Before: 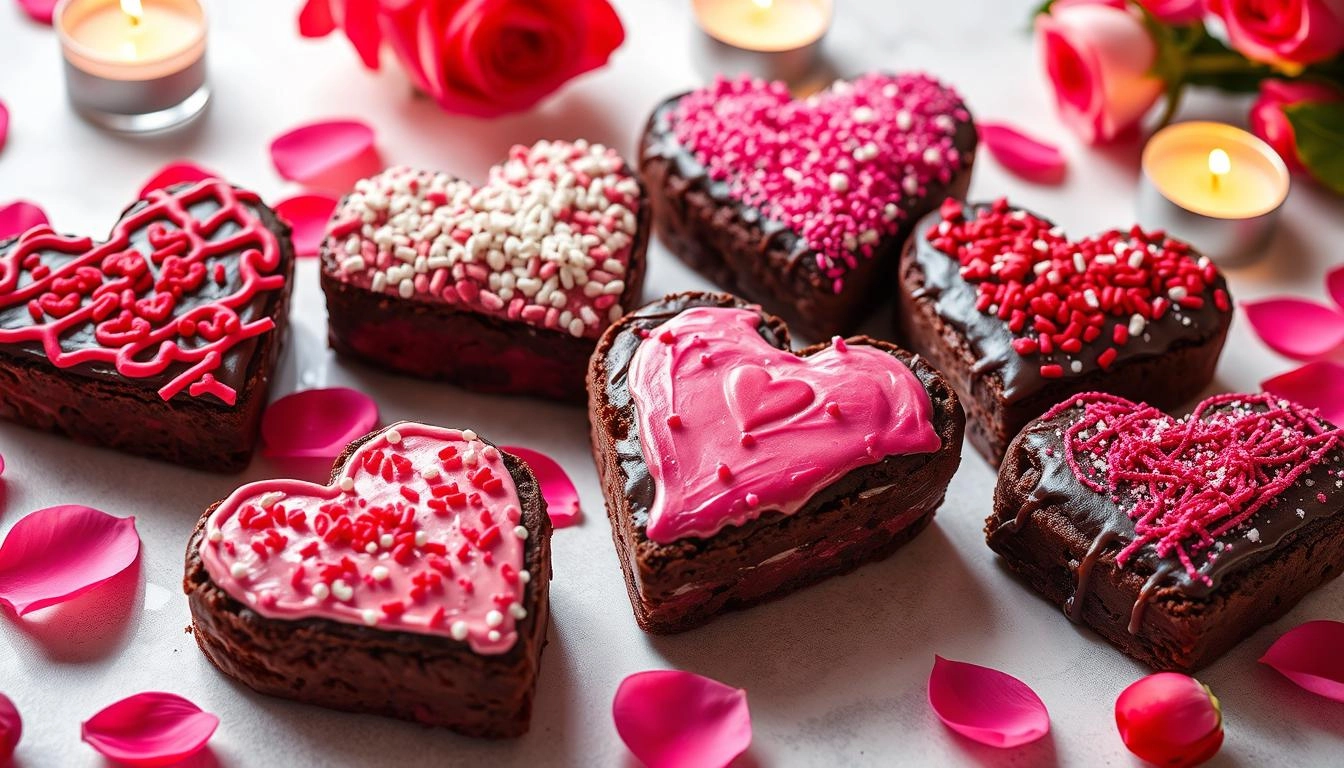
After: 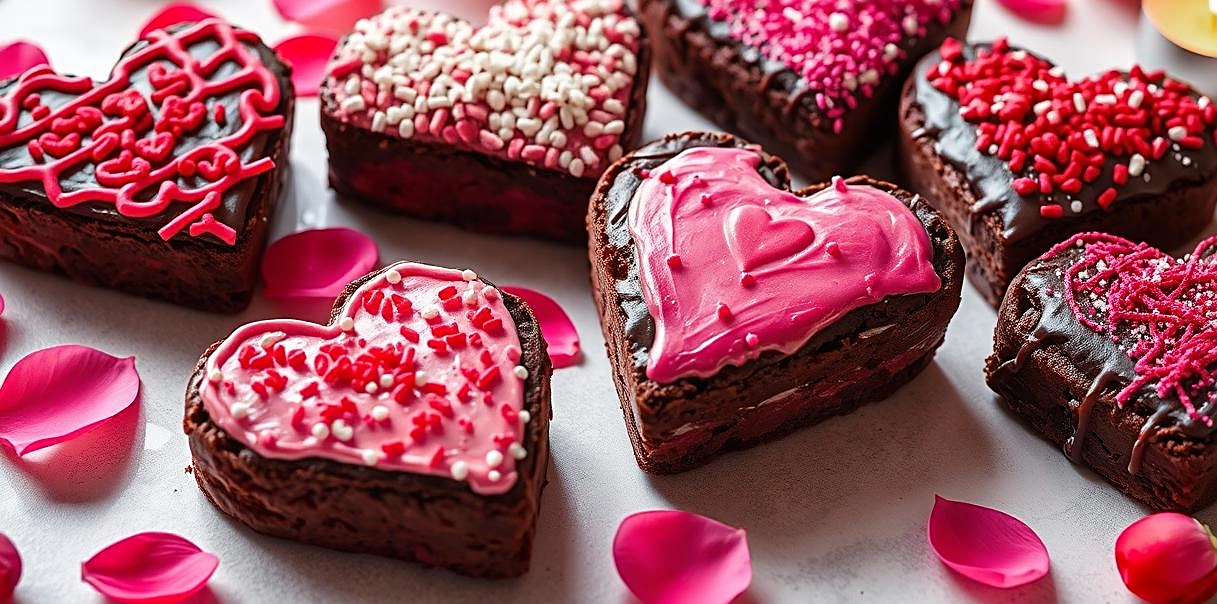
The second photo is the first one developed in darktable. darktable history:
sharpen: on, module defaults
color zones: curves: ch0 [(0, 0.5) (0.143, 0.5) (0.286, 0.456) (0.429, 0.5) (0.571, 0.5) (0.714, 0.5) (0.857, 0.5) (1, 0.5)]; ch1 [(0, 0.5) (0.143, 0.5) (0.286, 0.422) (0.429, 0.5) (0.571, 0.5) (0.714, 0.5) (0.857, 0.5) (1, 0.5)]
crop: top 20.916%, right 9.437%, bottom 0.316%
